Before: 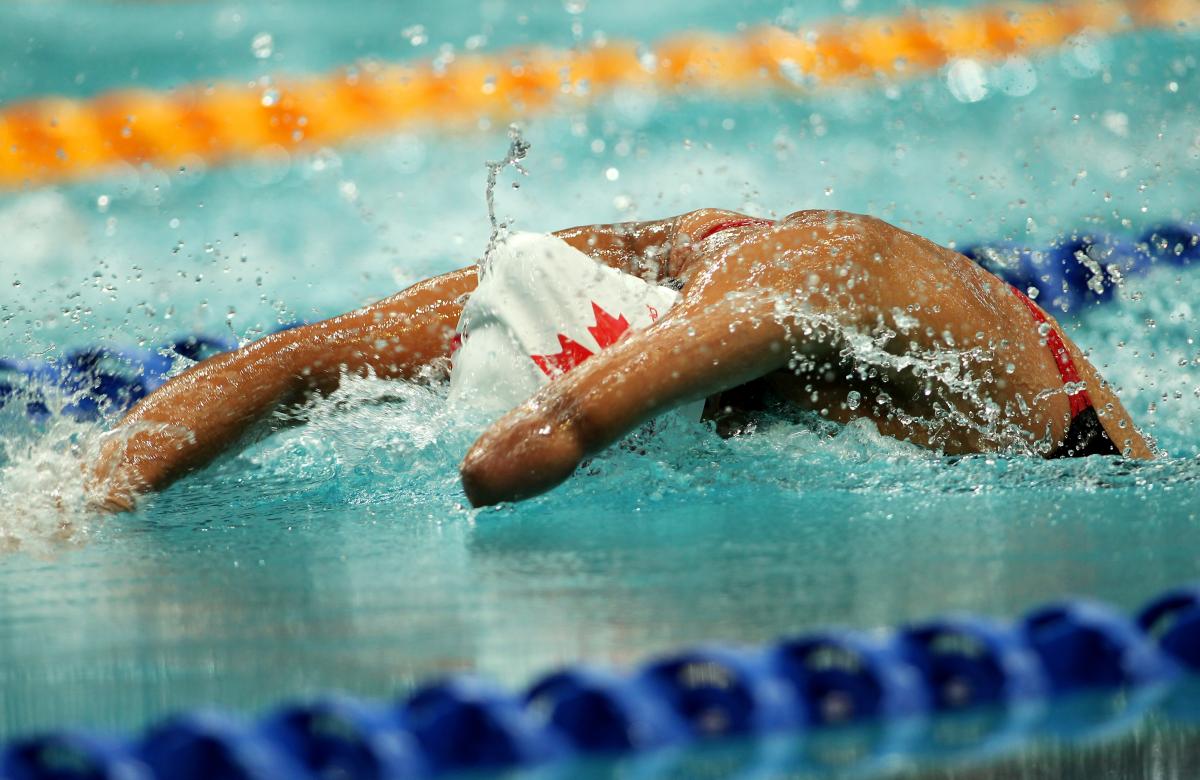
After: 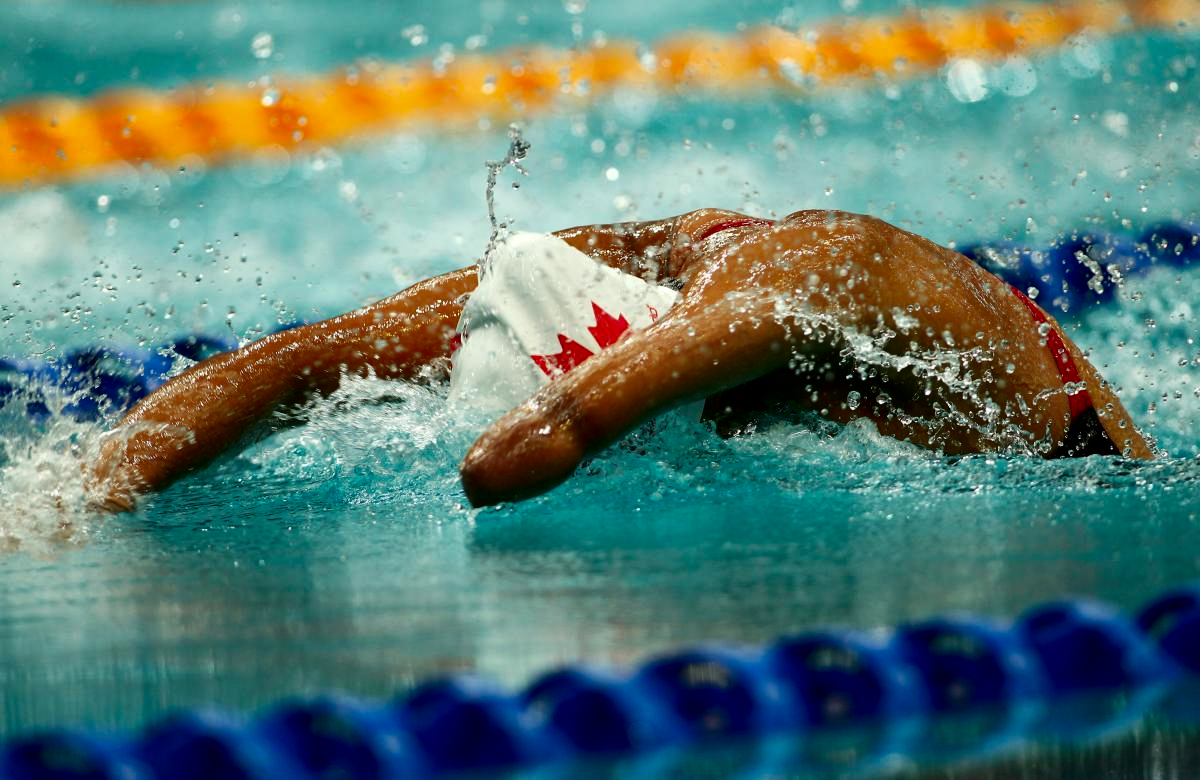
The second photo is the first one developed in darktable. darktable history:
contrast brightness saturation: contrast 0.129, brightness -0.222, saturation 0.141
